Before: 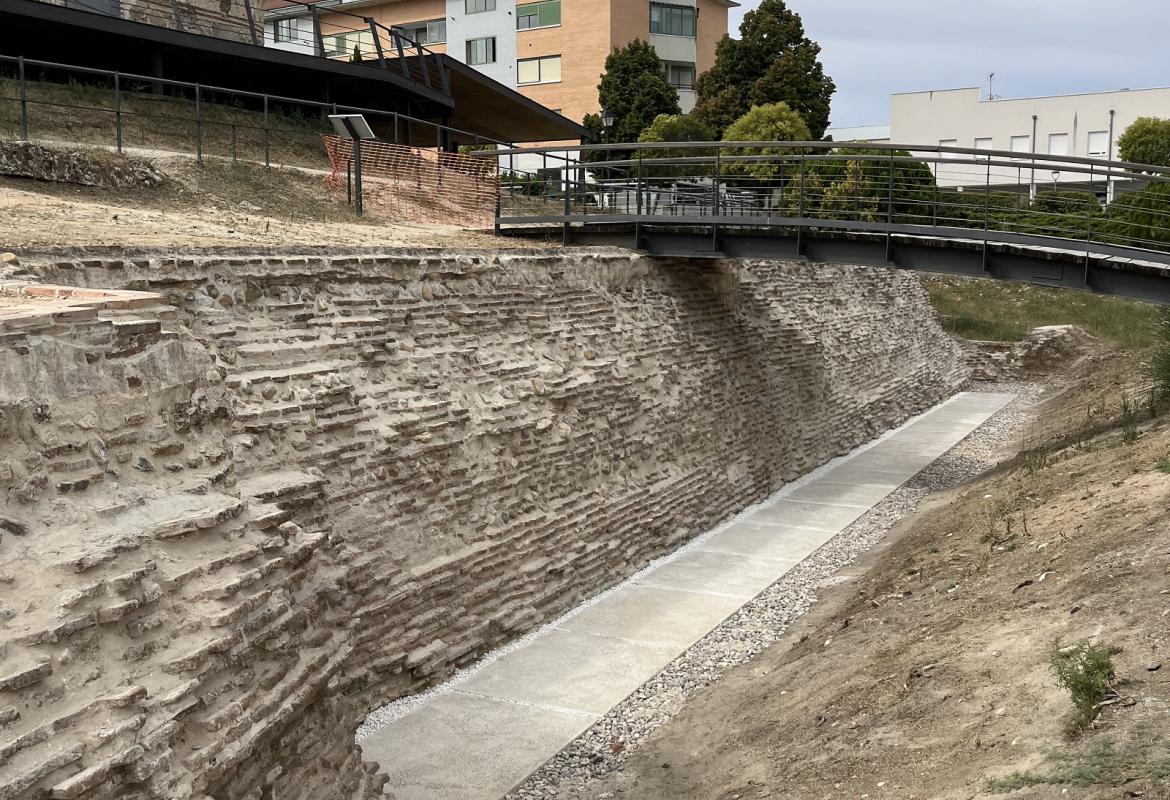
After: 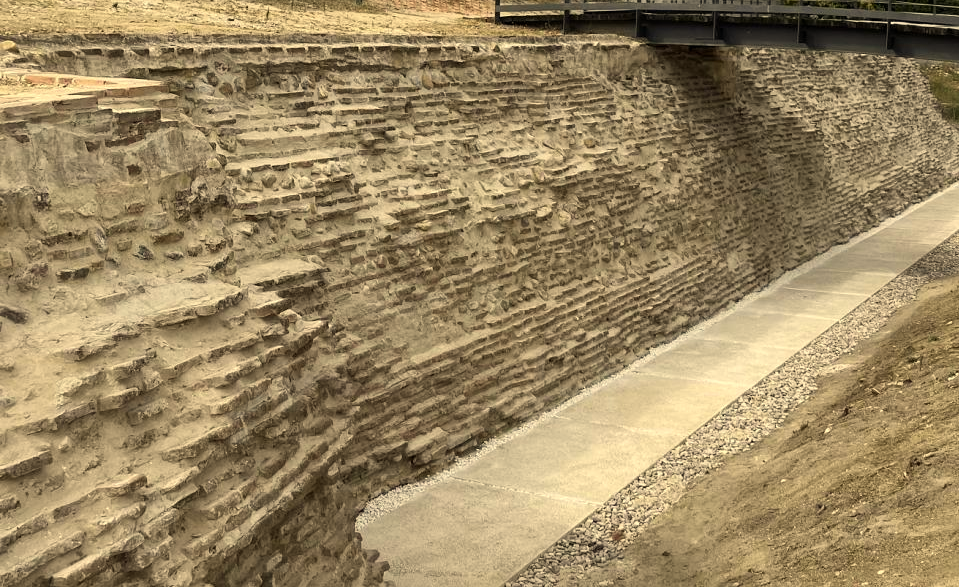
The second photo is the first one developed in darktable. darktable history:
crop: top 26.531%, right 17.959%
levels: mode automatic, black 0.023%, white 99.97%, levels [0.062, 0.494, 0.925]
color correction: highlights a* 2.72, highlights b* 22.8
